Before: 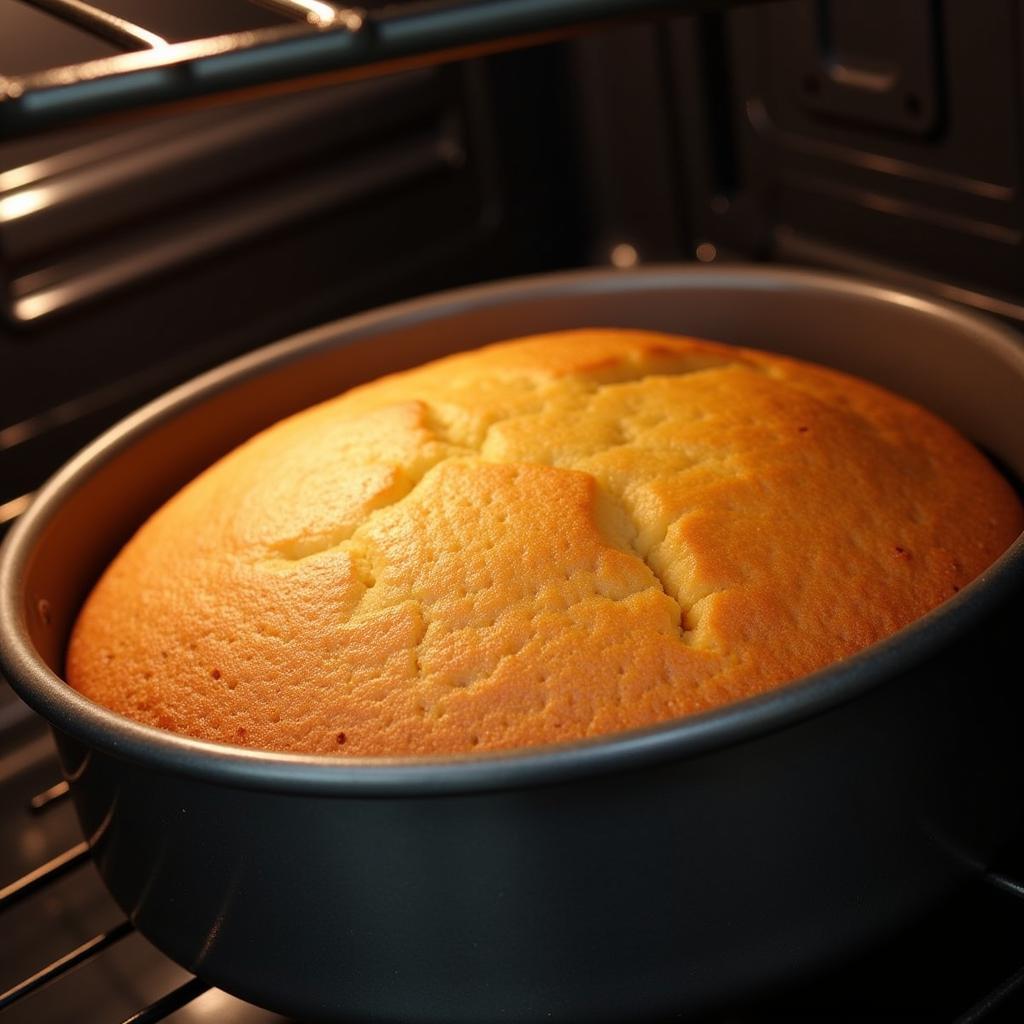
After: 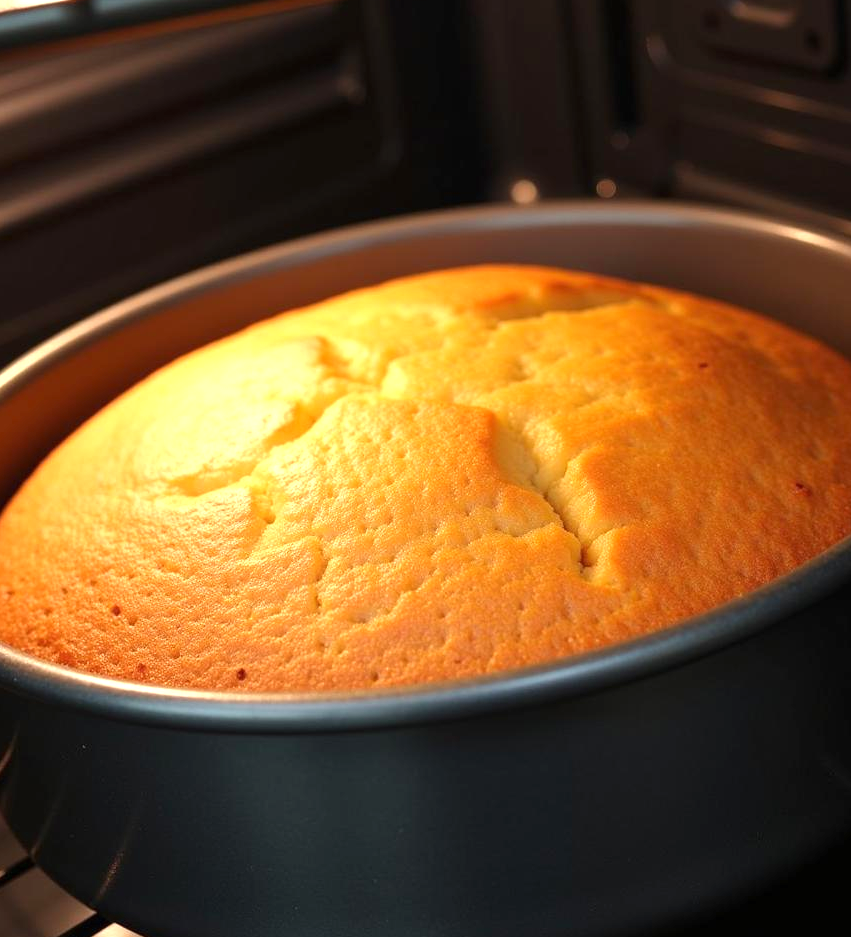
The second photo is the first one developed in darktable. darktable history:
exposure: black level correction 0, exposure 0.699 EV, compensate highlight preservation false
tone equalizer: edges refinement/feathering 500, mask exposure compensation -1.25 EV, preserve details no
crop: left 9.836%, top 6.328%, right 6.996%, bottom 2.11%
